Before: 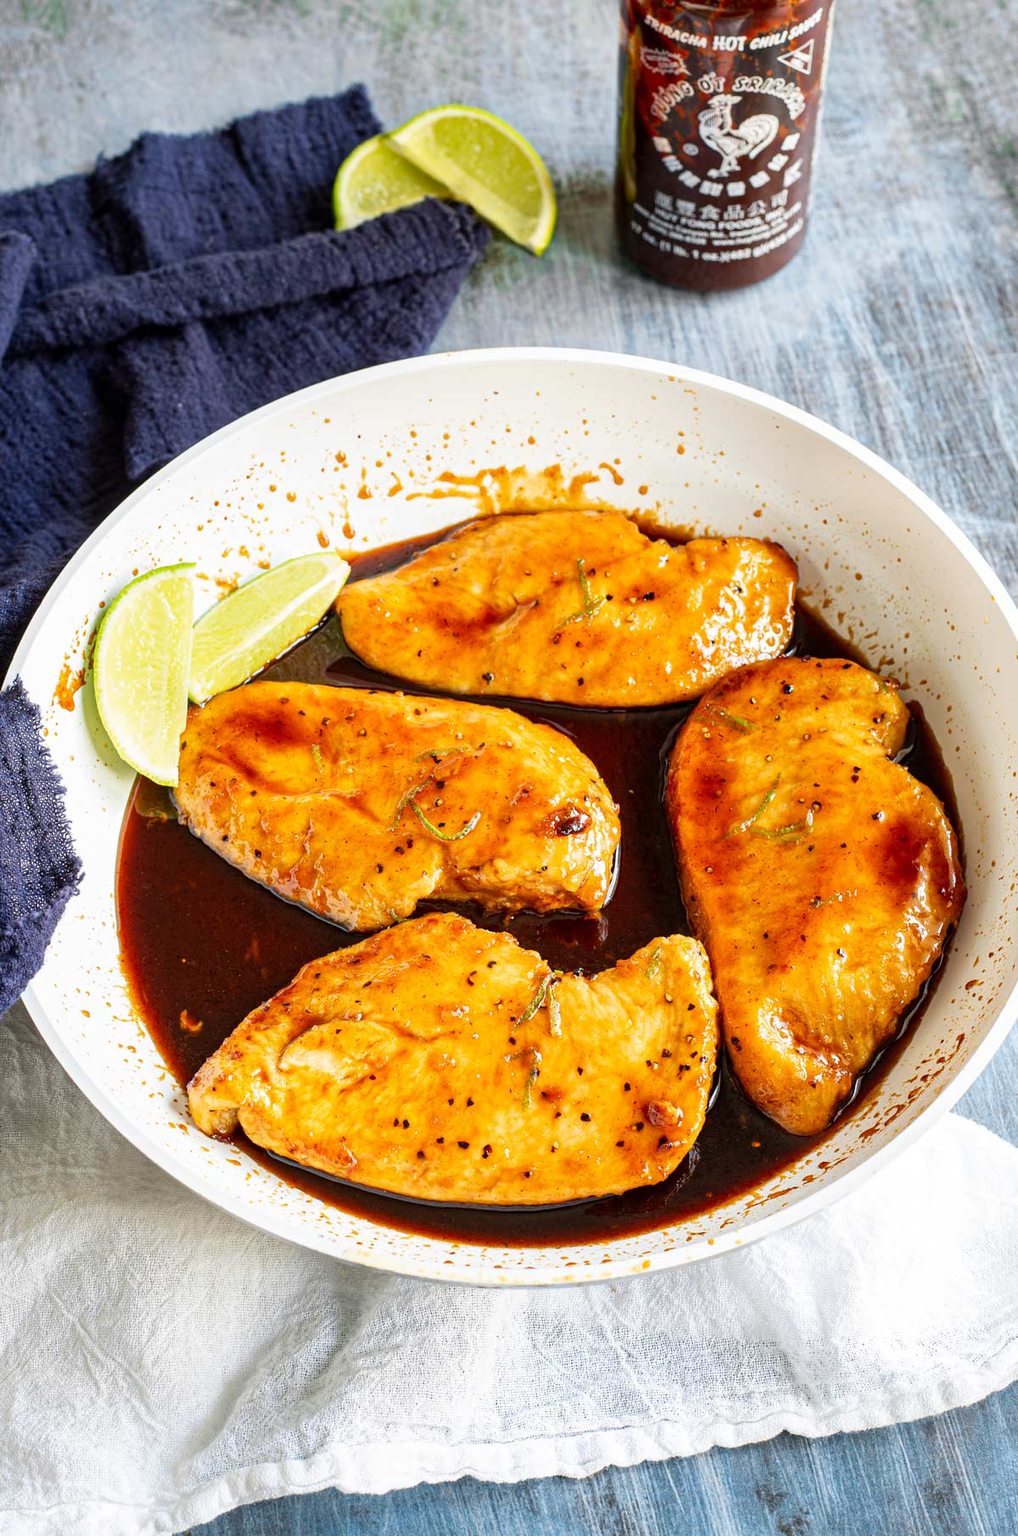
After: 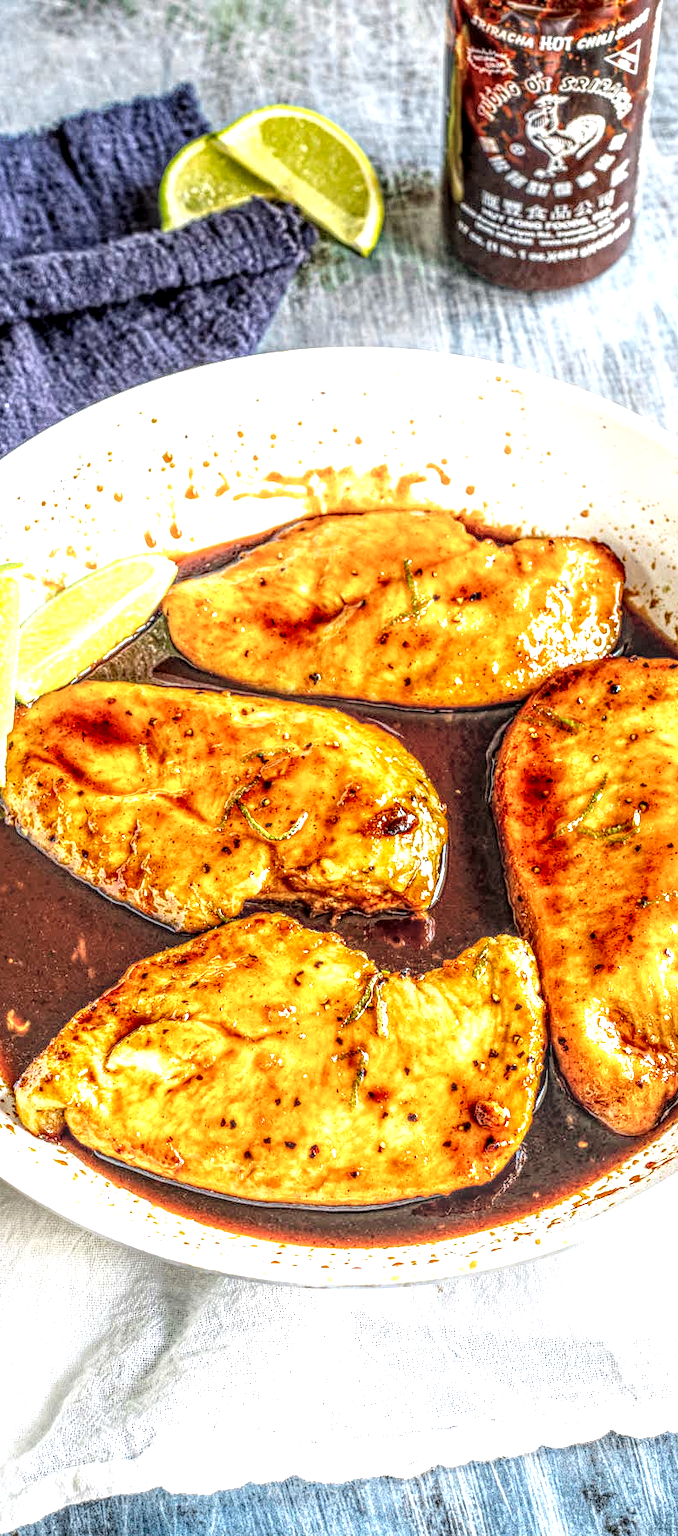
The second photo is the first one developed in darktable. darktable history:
crop: left 17.027%, right 16.227%
shadows and highlights: shadows -22.39, highlights 44.98, soften with gaussian
exposure: black level correction 0, exposure 0.499 EV, compensate highlight preservation false
local contrast: highlights 6%, shadows 7%, detail 299%, midtone range 0.295
